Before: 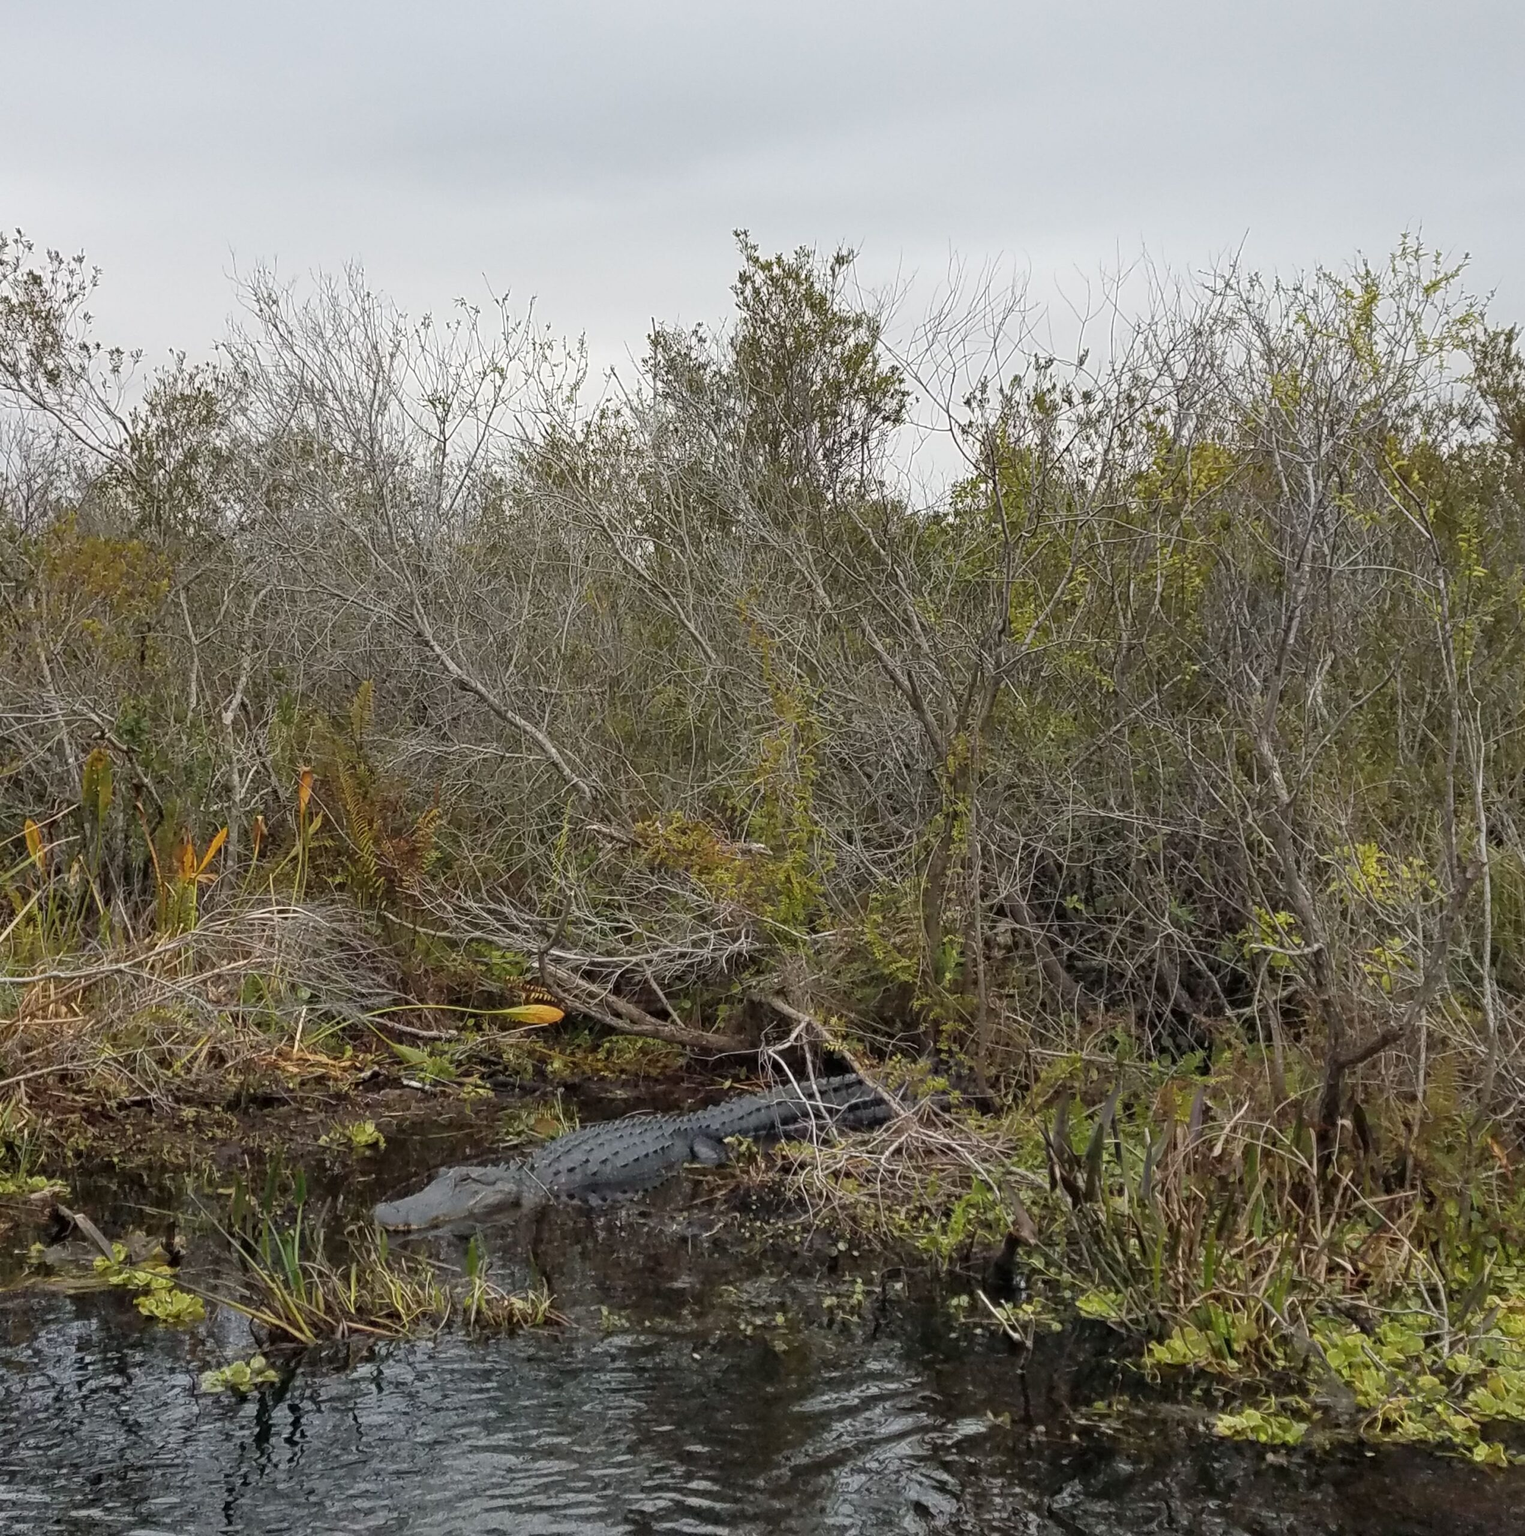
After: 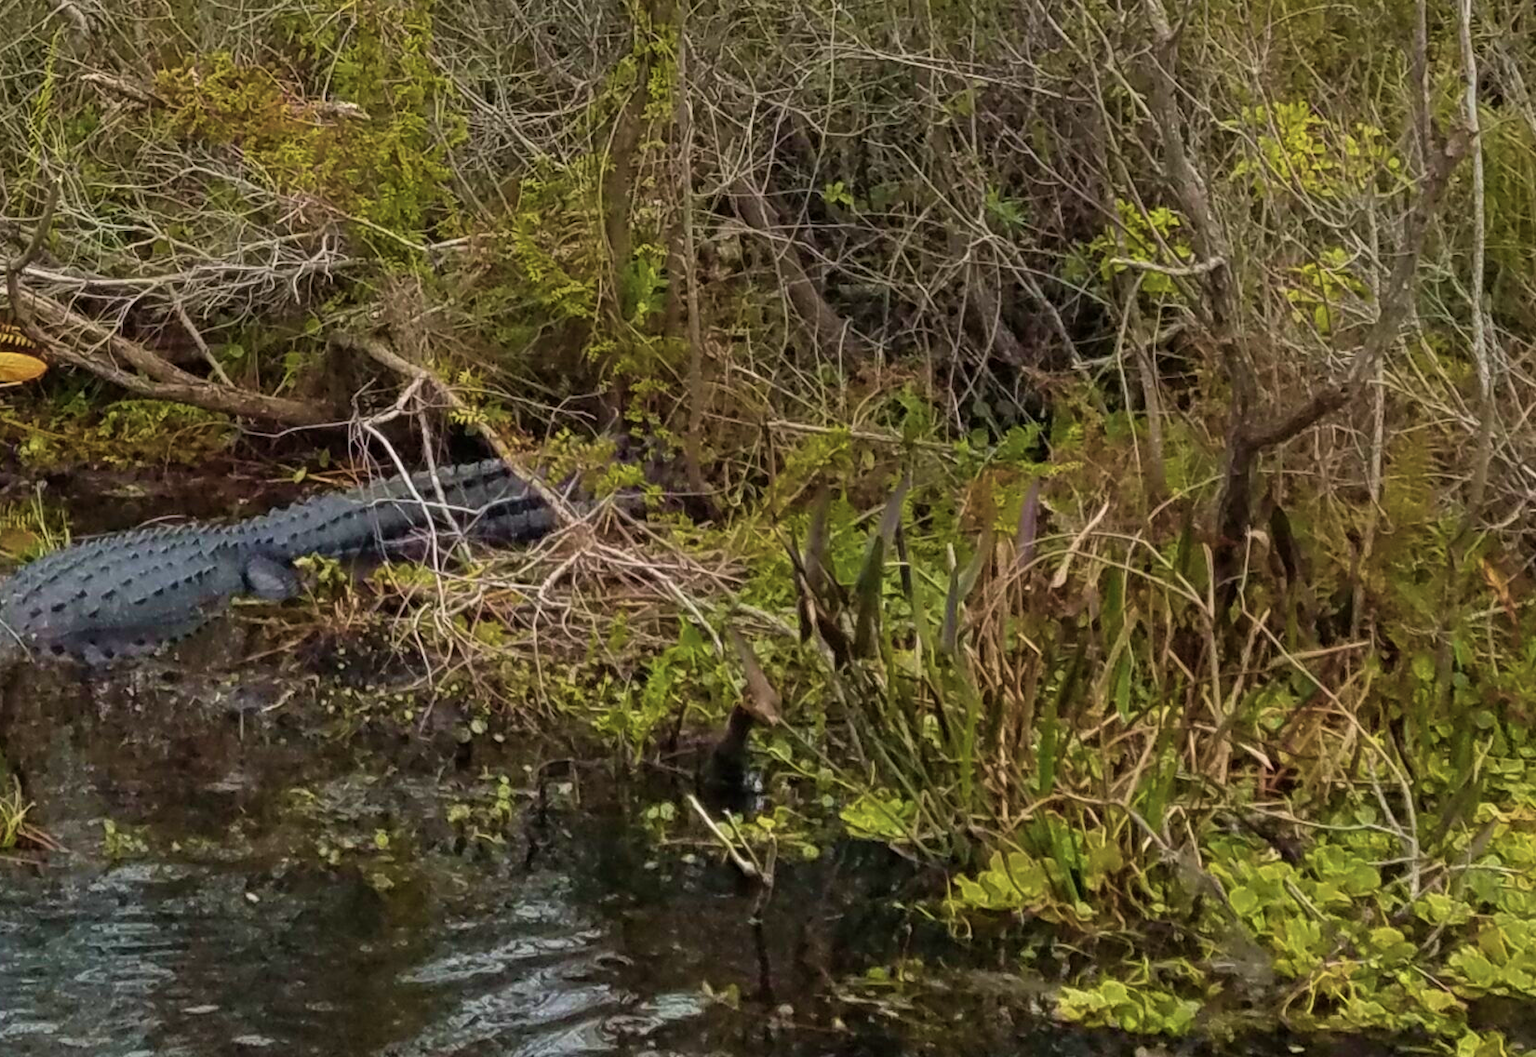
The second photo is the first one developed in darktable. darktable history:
velvia: strength 74.98%
crop and rotate: left 35.029%, top 50.659%, bottom 4.889%
